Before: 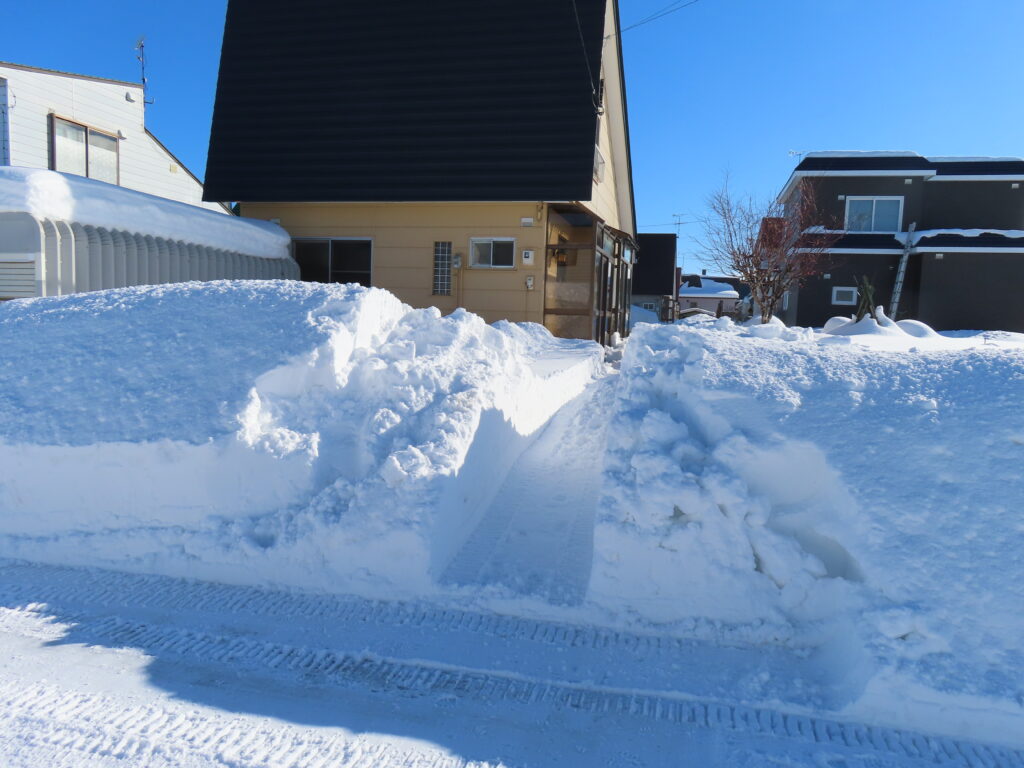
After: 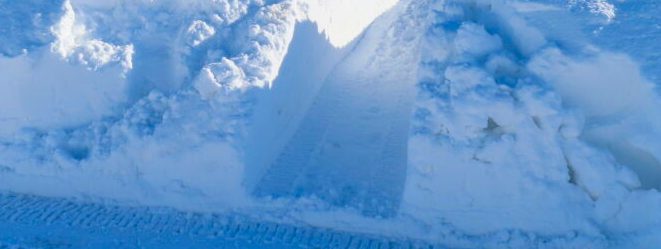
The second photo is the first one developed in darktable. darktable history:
crop: left 18.204%, top 50.649%, right 17.225%, bottom 16.801%
color balance rgb: global offset › luminance -0.999%, perceptual saturation grading › global saturation 30.589%, global vibrance 20%
